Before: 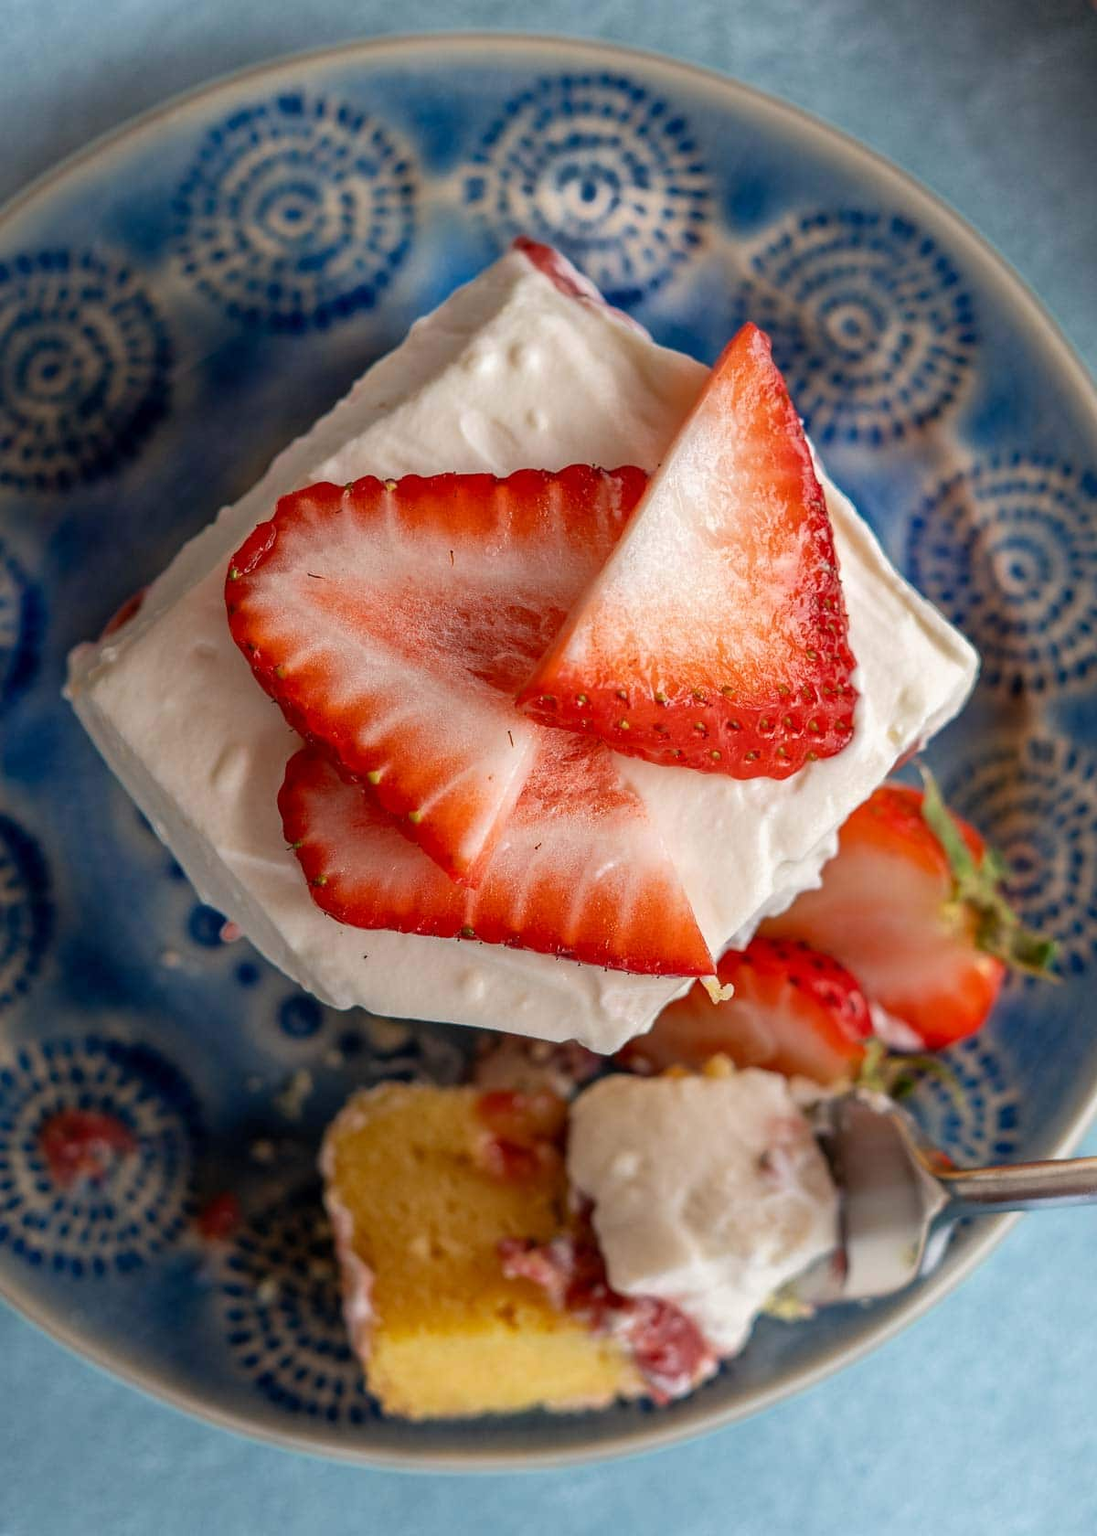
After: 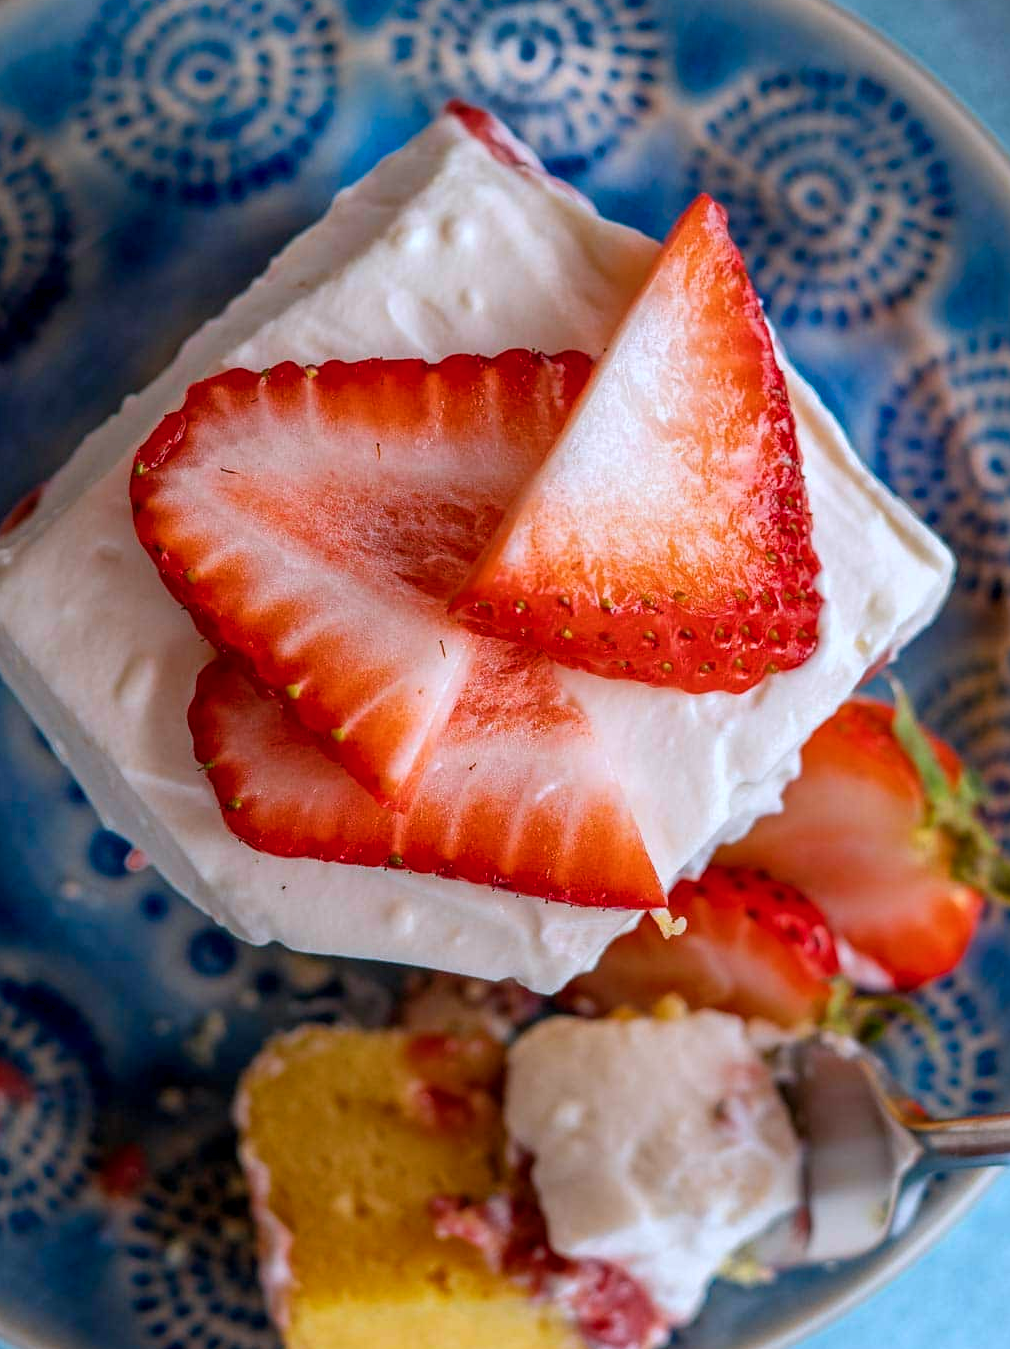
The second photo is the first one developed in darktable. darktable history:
local contrast: highlights 100%, shadows 101%, detail 120%, midtone range 0.2
color balance rgb: linear chroma grading › global chroma 15.418%, perceptual saturation grading › global saturation 8.277%, perceptual saturation grading › shadows 3.476%, perceptual brilliance grading › global brilliance 1.484%, perceptual brilliance grading › highlights -3.749%, global vibrance 9.742%
color correction: highlights a* -1.88, highlights b* -18.51
crop and rotate: left 9.706%, top 9.472%, right 6.068%, bottom 10.183%
